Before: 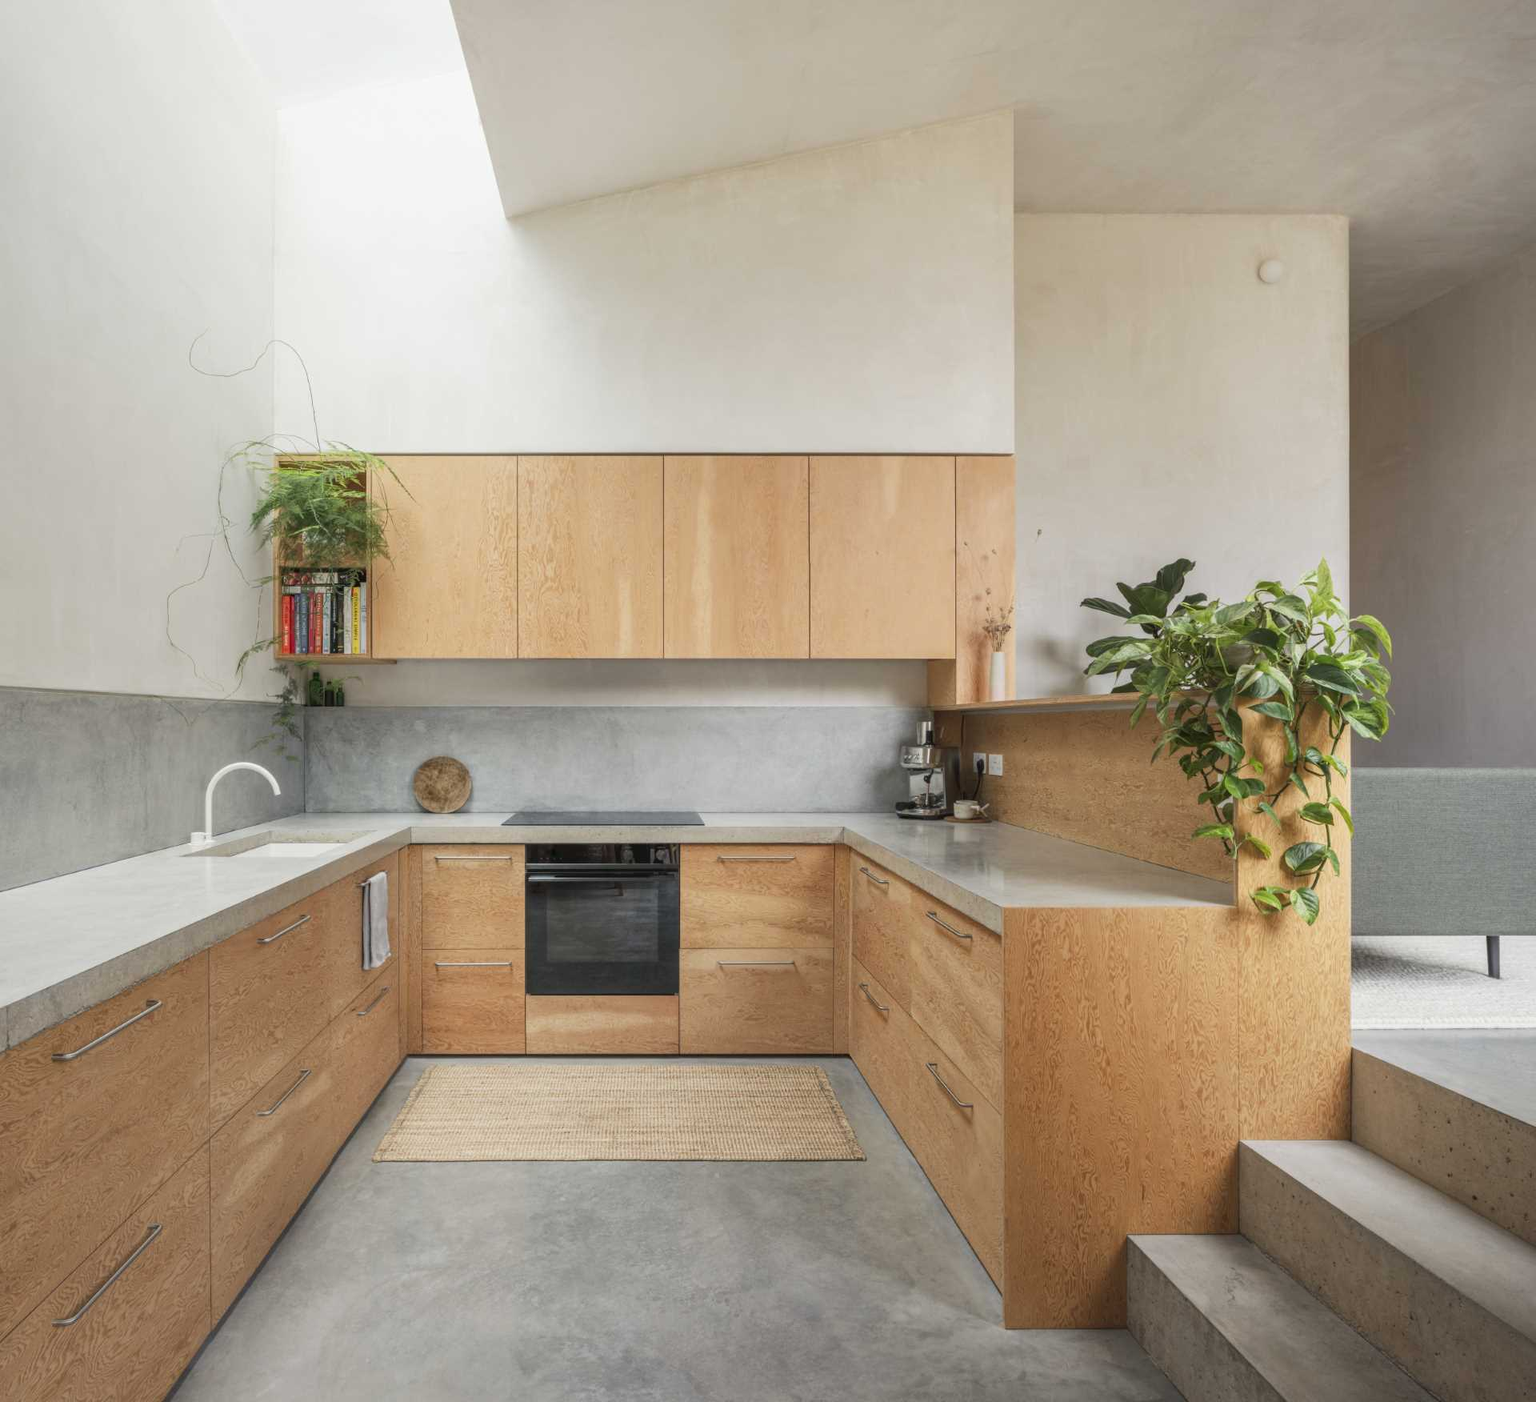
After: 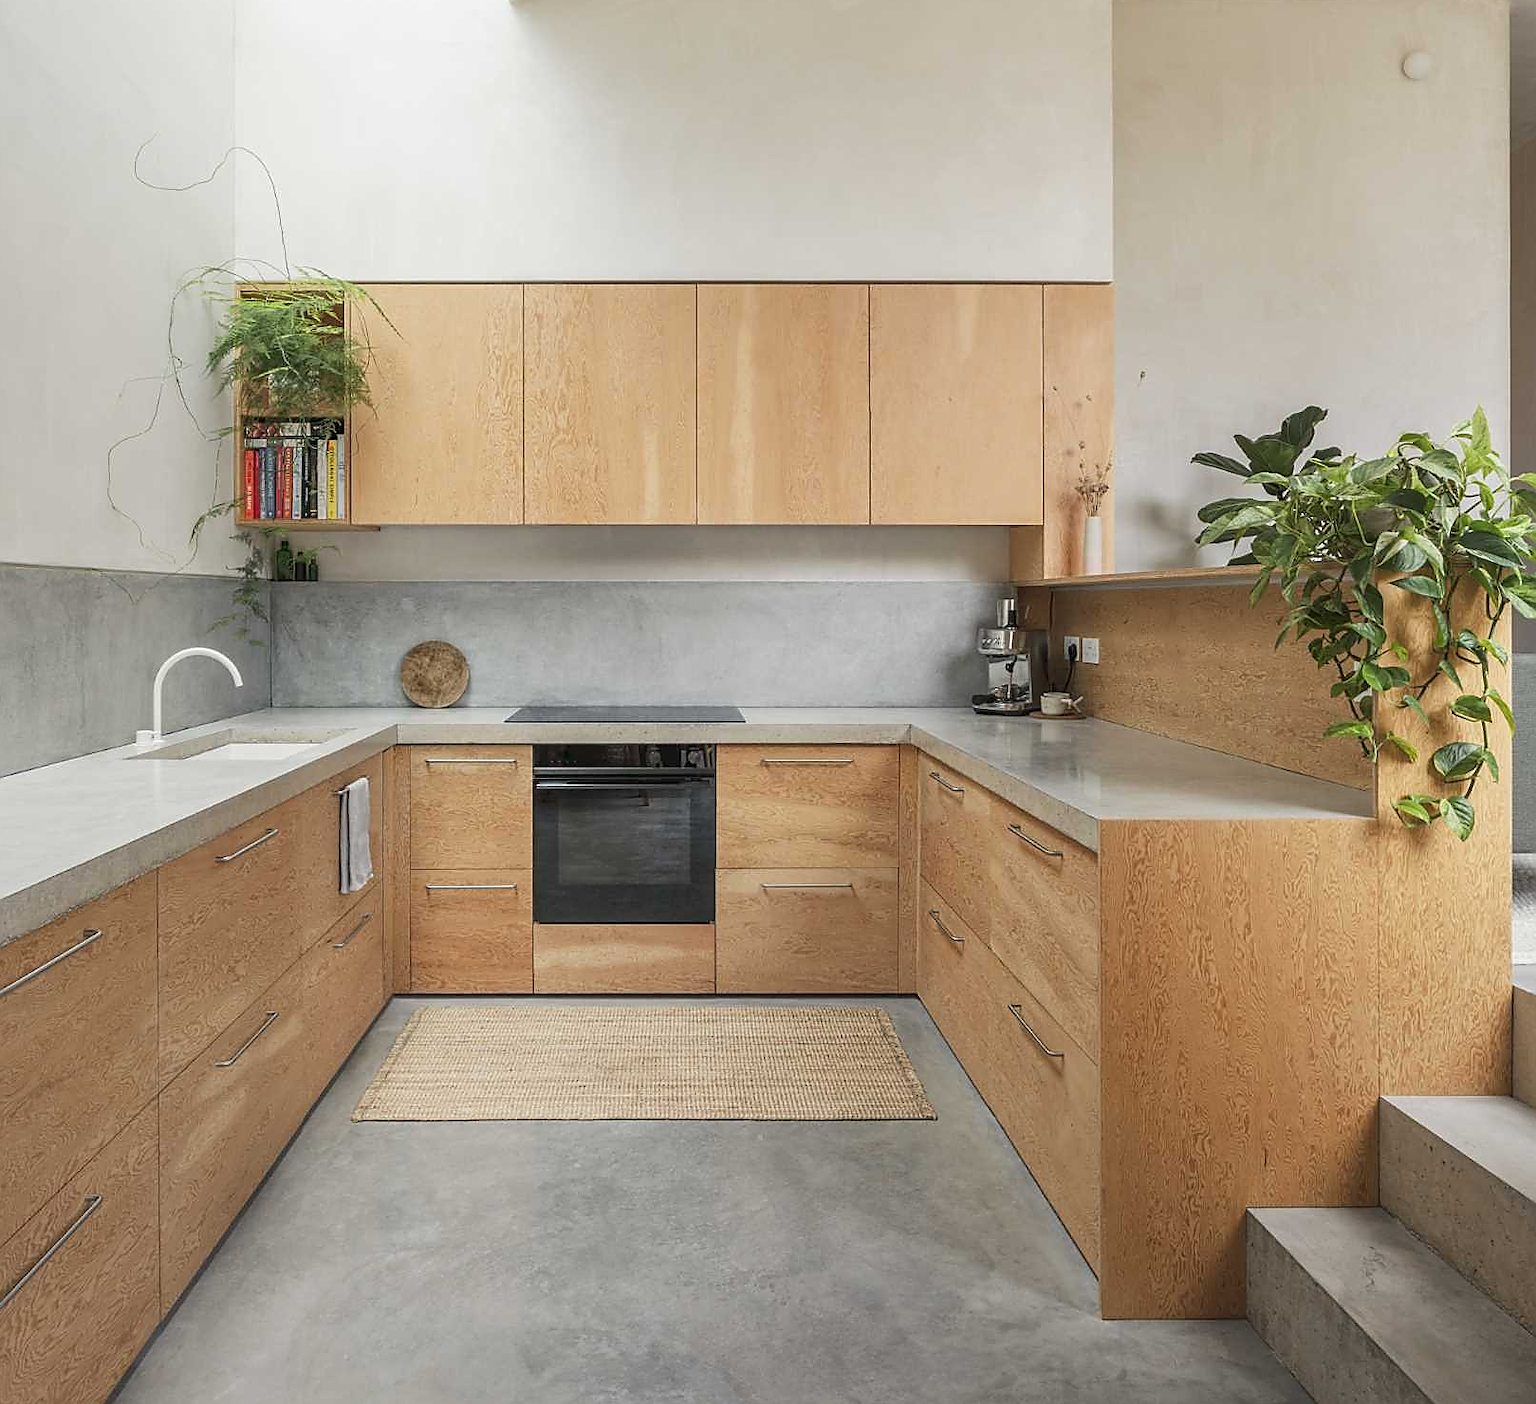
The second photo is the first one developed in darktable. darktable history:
crop and rotate: left 4.999%, top 15.509%, right 10.648%
sharpen: radius 1.363, amount 1.265, threshold 0.804
